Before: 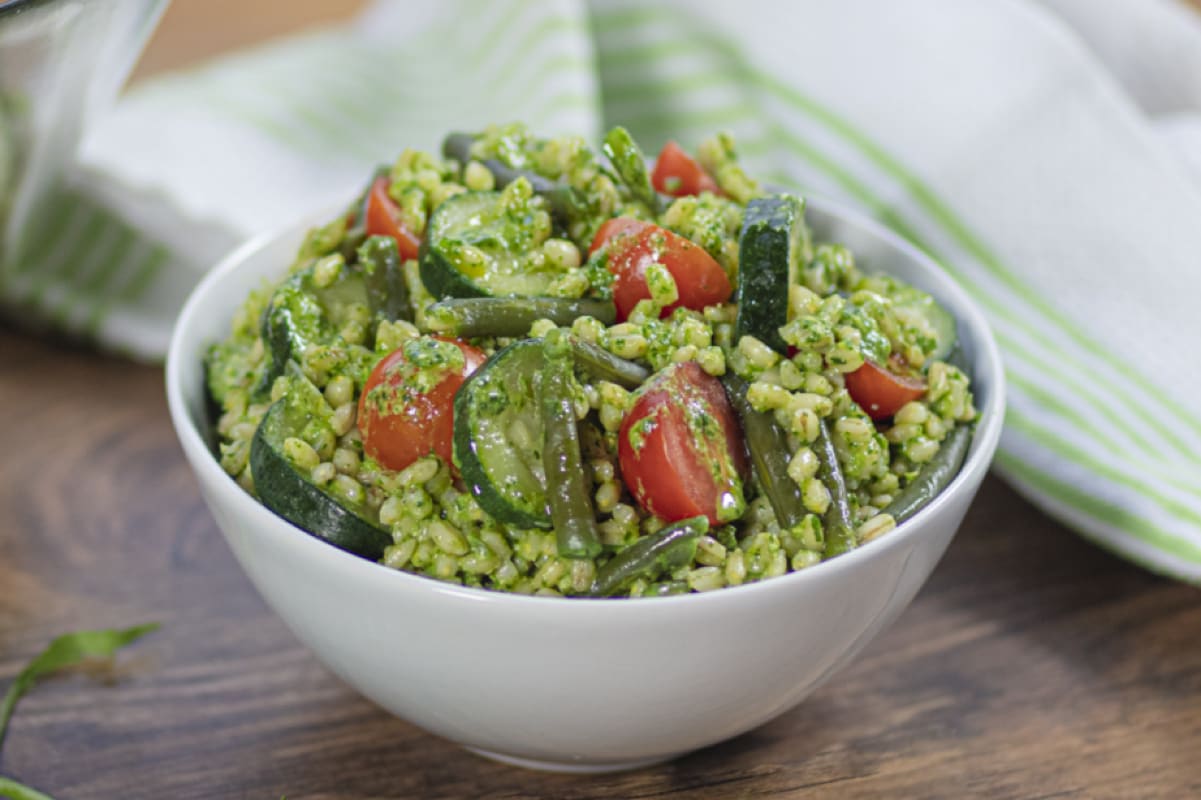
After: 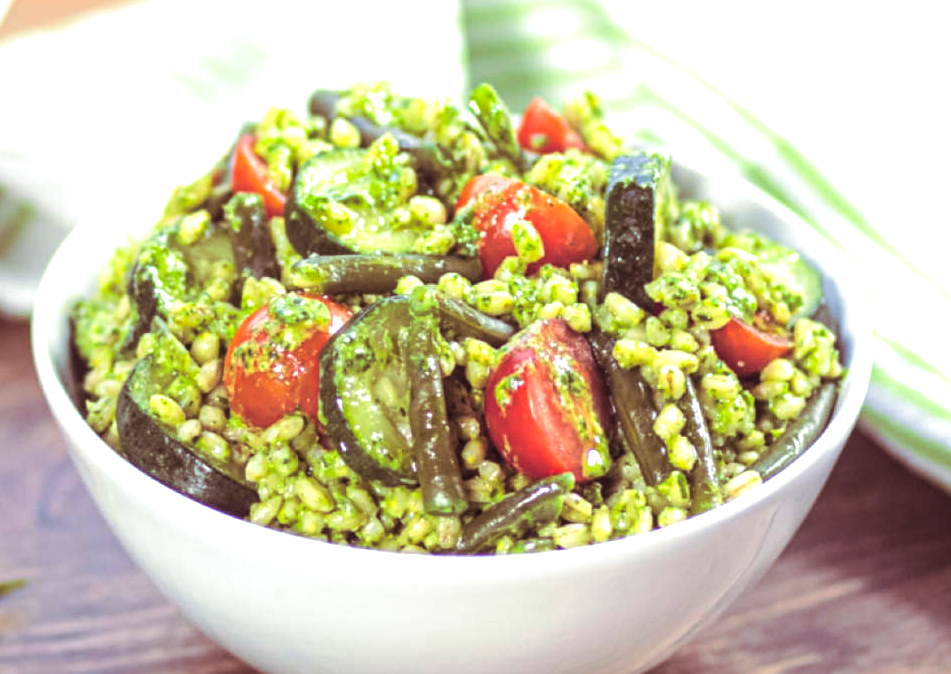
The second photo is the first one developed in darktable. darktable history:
color balance: gamma [0.9, 0.988, 0.975, 1.025], gain [1.05, 1, 1, 1]
crop: left 11.225%, top 5.381%, right 9.565%, bottom 10.314%
exposure: exposure 0.6 EV, compensate highlight preservation false
local contrast: detail 110%
tone equalizer: -8 EV -0.417 EV, -7 EV -0.389 EV, -6 EV -0.333 EV, -5 EV -0.222 EV, -3 EV 0.222 EV, -2 EV 0.333 EV, -1 EV 0.389 EV, +0 EV 0.417 EV, edges refinement/feathering 500, mask exposure compensation -1.57 EV, preserve details no
contrast brightness saturation: brightness 0.09, saturation 0.19
split-toning: on, module defaults
